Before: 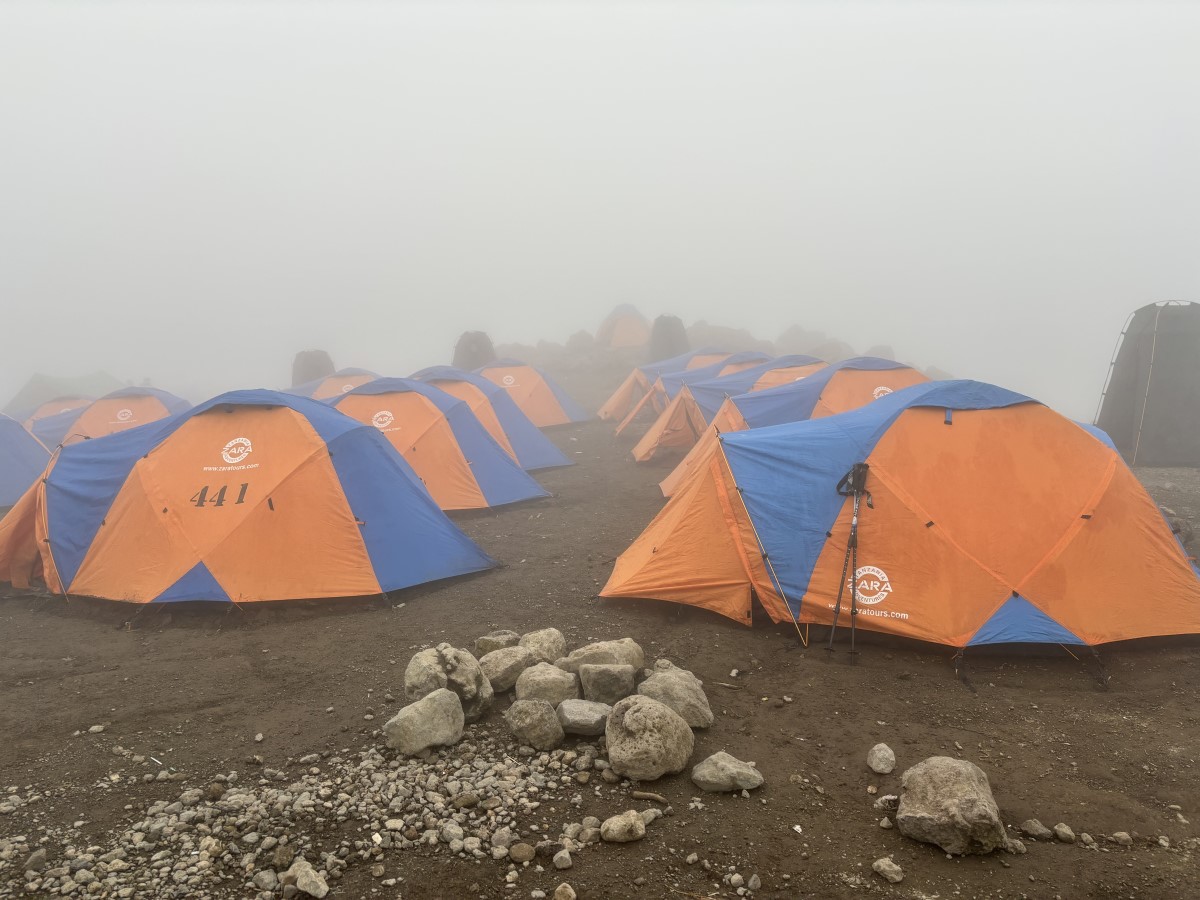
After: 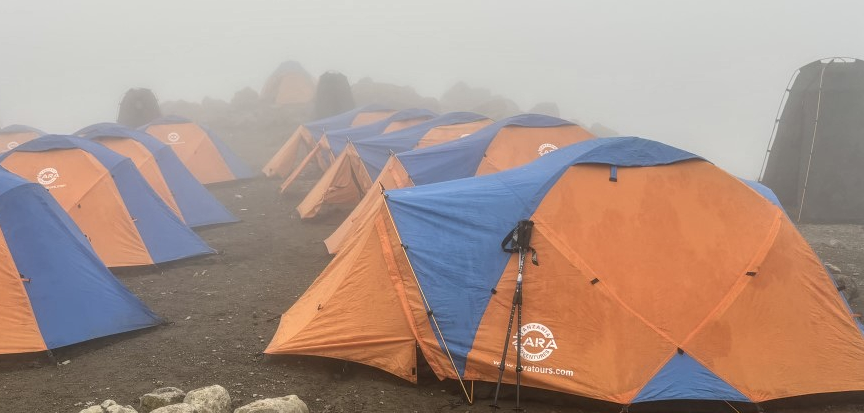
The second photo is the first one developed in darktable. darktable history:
crop and rotate: left 27.938%, top 27.046%, bottom 27.046%
local contrast: detail 130%
